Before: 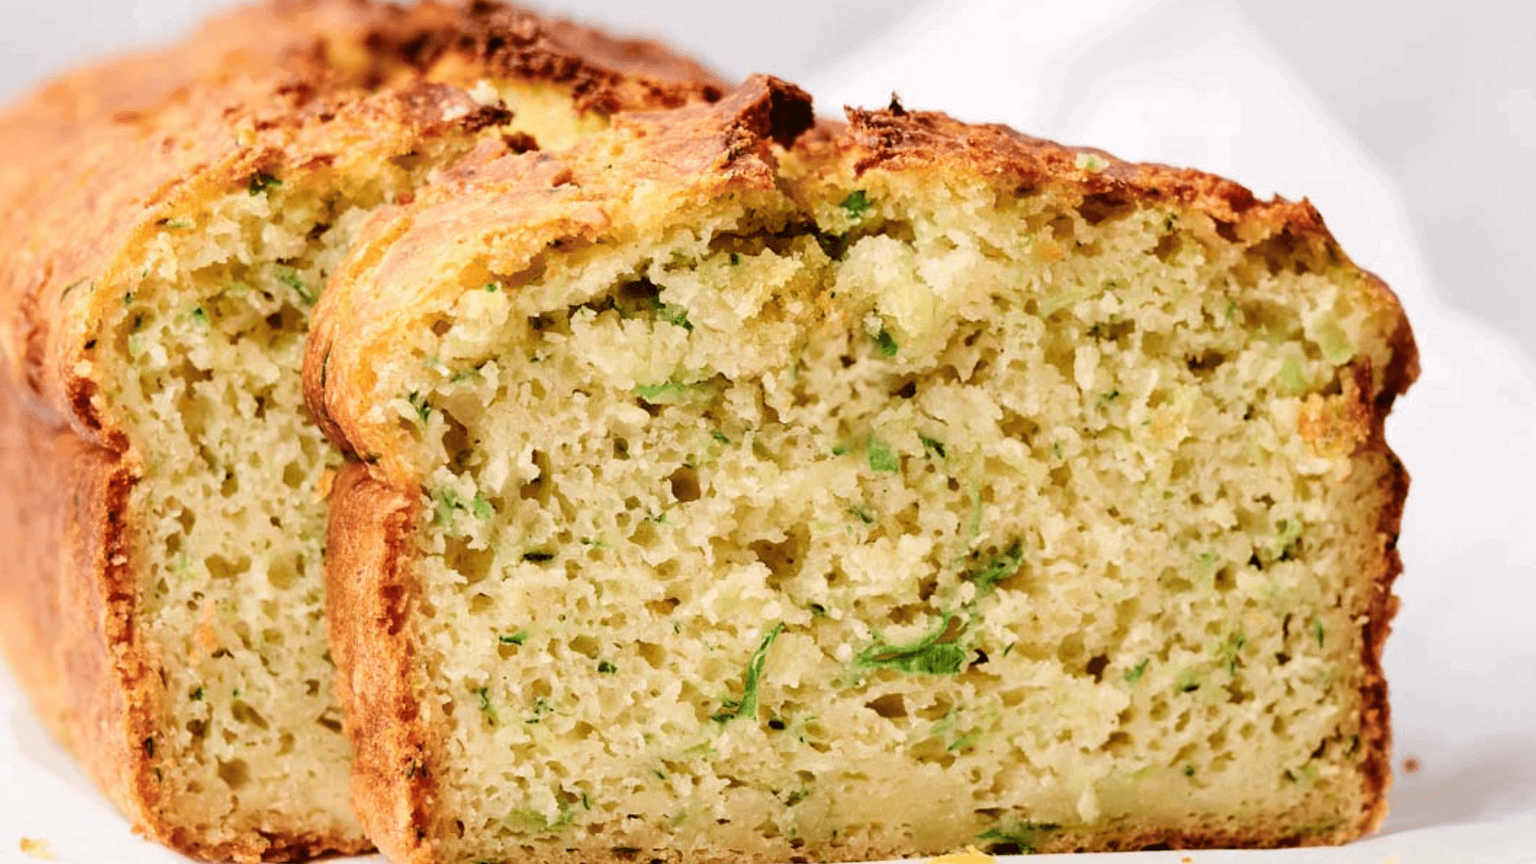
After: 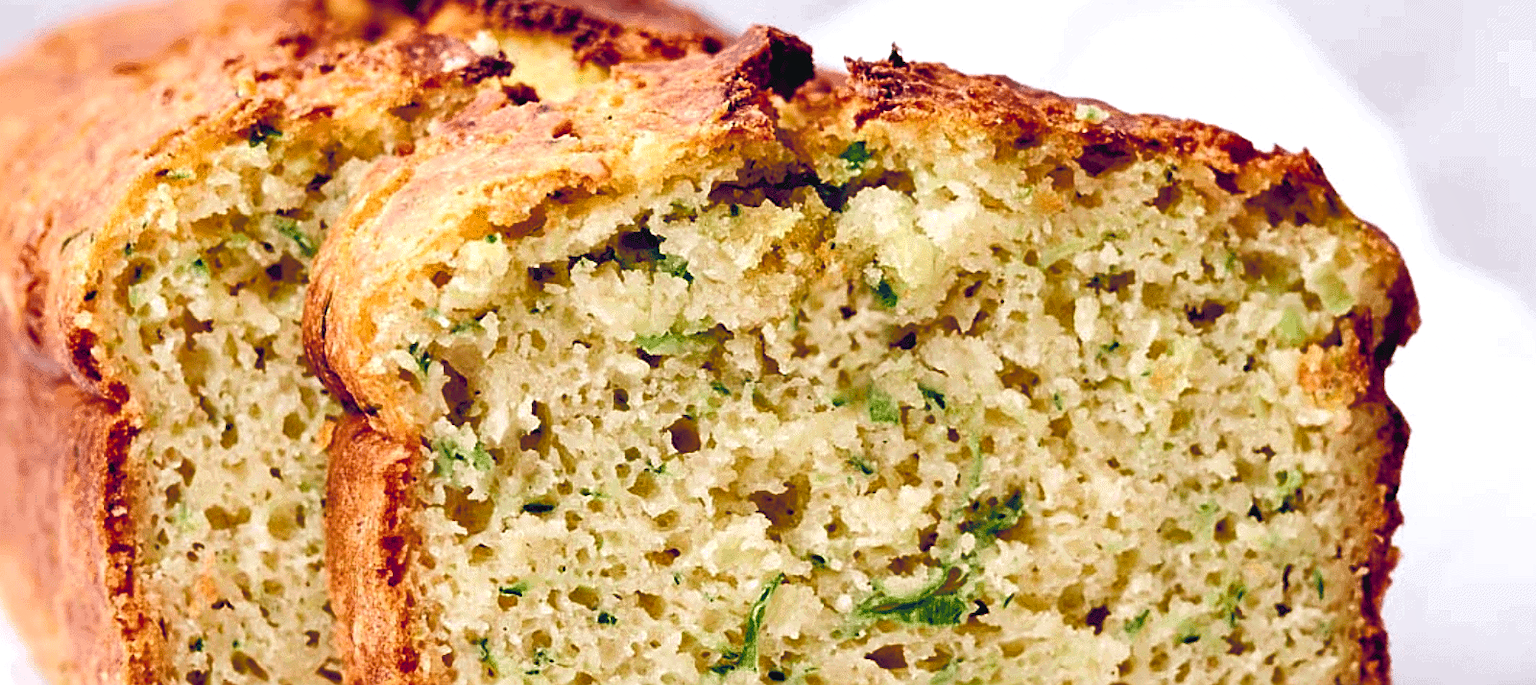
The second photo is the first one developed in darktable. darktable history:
tone curve: curves: ch0 [(0.001, 0.042) (0.128, 0.16) (0.452, 0.42) (0.603, 0.566) (0.754, 0.733) (1, 1)]; ch1 [(0, 0) (0.325, 0.327) (0.412, 0.441) (0.473, 0.466) (0.5, 0.499) (0.549, 0.558) (0.617, 0.625) (0.713, 0.7) (1, 1)]; ch2 [(0, 0) (0.386, 0.397) (0.445, 0.47) (0.505, 0.498) (0.529, 0.524) (0.574, 0.569) (0.652, 0.641) (1, 1)], color space Lab, independent channels, preserve colors none
crop and rotate: top 5.667%, bottom 14.937%
shadows and highlights: shadows 37.27, highlights -28.18, soften with gaussian
sharpen: on, module defaults
color balance: on, module defaults
color balance rgb: shadows lift › luminance -41.13%, shadows lift › chroma 14.13%, shadows lift › hue 260°, power › luminance -3.76%, power › chroma 0.56%, power › hue 40.37°, highlights gain › luminance 16.81%, highlights gain › chroma 2.94%, highlights gain › hue 260°, global offset › luminance -0.29%, global offset › chroma 0.31%, global offset › hue 260°, perceptual saturation grading › global saturation 20%, perceptual saturation grading › highlights -13.92%, perceptual saturation grading › shadows 50%
